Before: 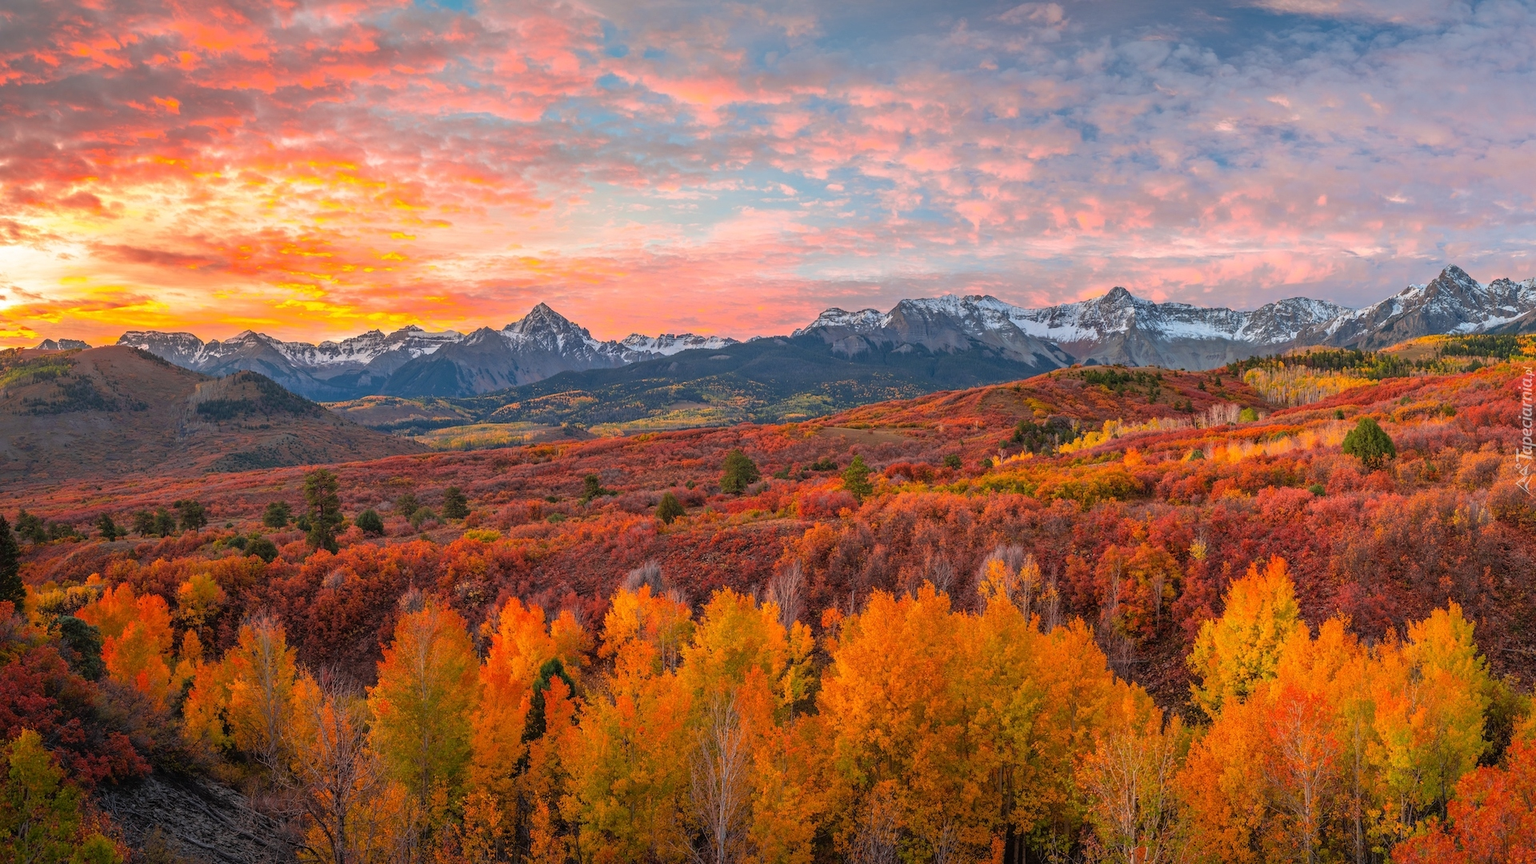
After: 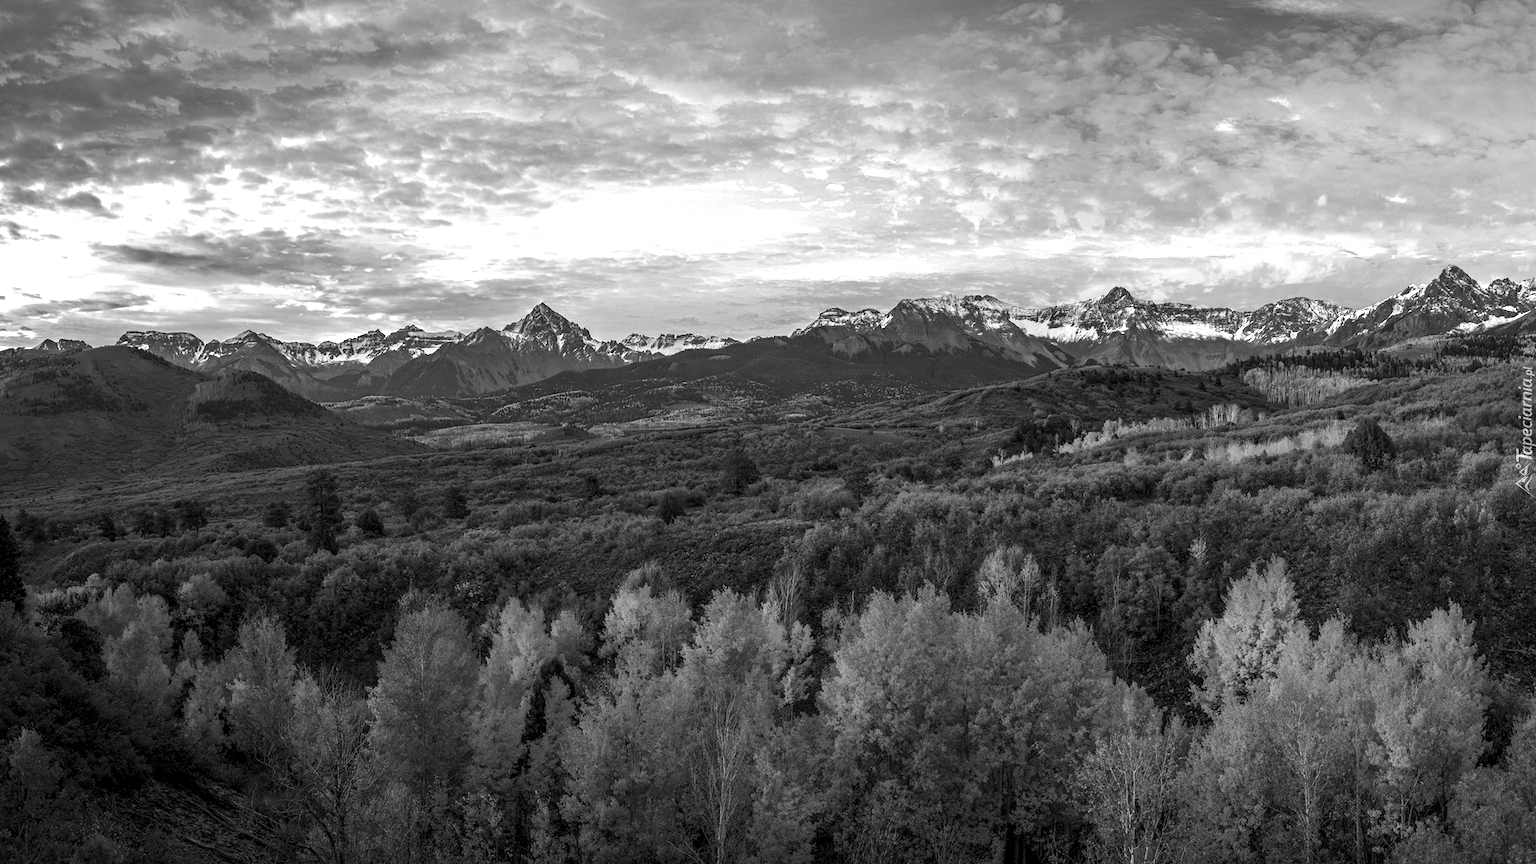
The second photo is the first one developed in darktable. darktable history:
color zones: curves: ch0 [(0, 0.613) (0.01, 0.613) (0.245, 0.448) (0.498, 0.529) (0.642, 0.665) (0.879, 0.777) (0.99, 0.613)]; ch1 [(0, 0.035) (0.121, 0.189) (0.259, 0.197) (0.415, 0.061) (0.589, 0.022) (0.732, 0.022) (0.857, 0.026) (0.991, 0.053)]
color calibration: output gray [0.267, 0.423, 0.267, 0], gray › normalize channels true, illuminant as shot in camera, x 0.358, y 0.373, temperature 4628.91 K, gamut compression 0.019
color balance rgb: power › hue 329.71°, global offset › luminance -0.513%, perceptual saturation grading › global saturation 20%, perceptual saturation grading › highlights -25.751%, perceptual saturation grading › shadows 49.627%, perceptual brilliance grading › global brilliance 12.542%, perceptual brilliance grading › highlights 15.037%, global vibrance 20%
tone equalizer: -7 EV 0.2 EV, -6 EV 0.158 EV, -5 EV 0.098 EV, -4 EV 0.028 EV, -2 EV -0.024 EV, -1 EV -0.032 EV, +0 EV -0.061 EV, edges refinement/feathering 500, mask exposure compensation -1.57 EV, preserve details no
contrast brightness saturation: brightness -0.255, saturation 0.203
